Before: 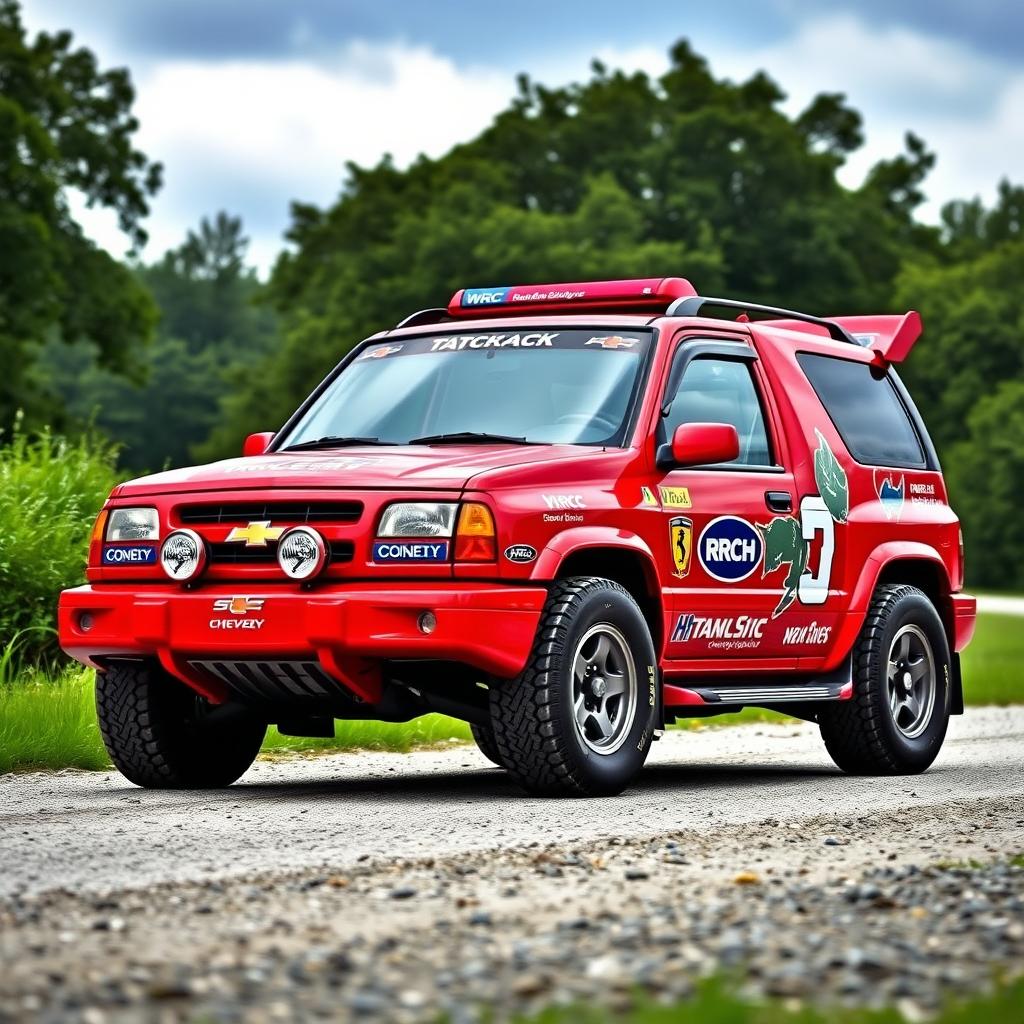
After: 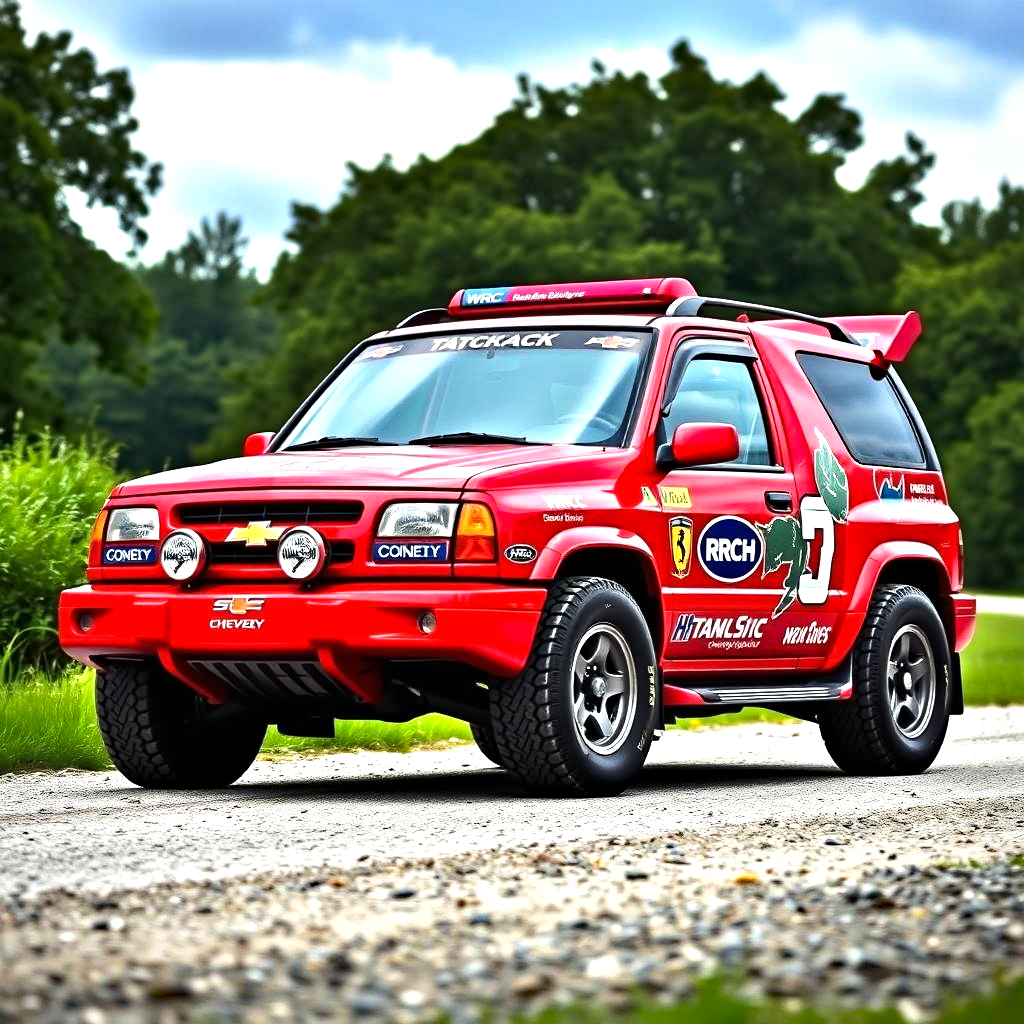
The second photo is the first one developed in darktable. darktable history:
tone equalizer: -8 EV 0.001 EV, -7 EV -0.003 EV, -6 EV 0.001 EV, -5 EV -0.033 EV, -4 EV -0.108 EV, -3 EV -0.134 EV, -2 EV 0.246 EV, -1 EV 0.719 EV, +0 EV 0.519 EV
haze removal: compatibility mode true, adaptive false
